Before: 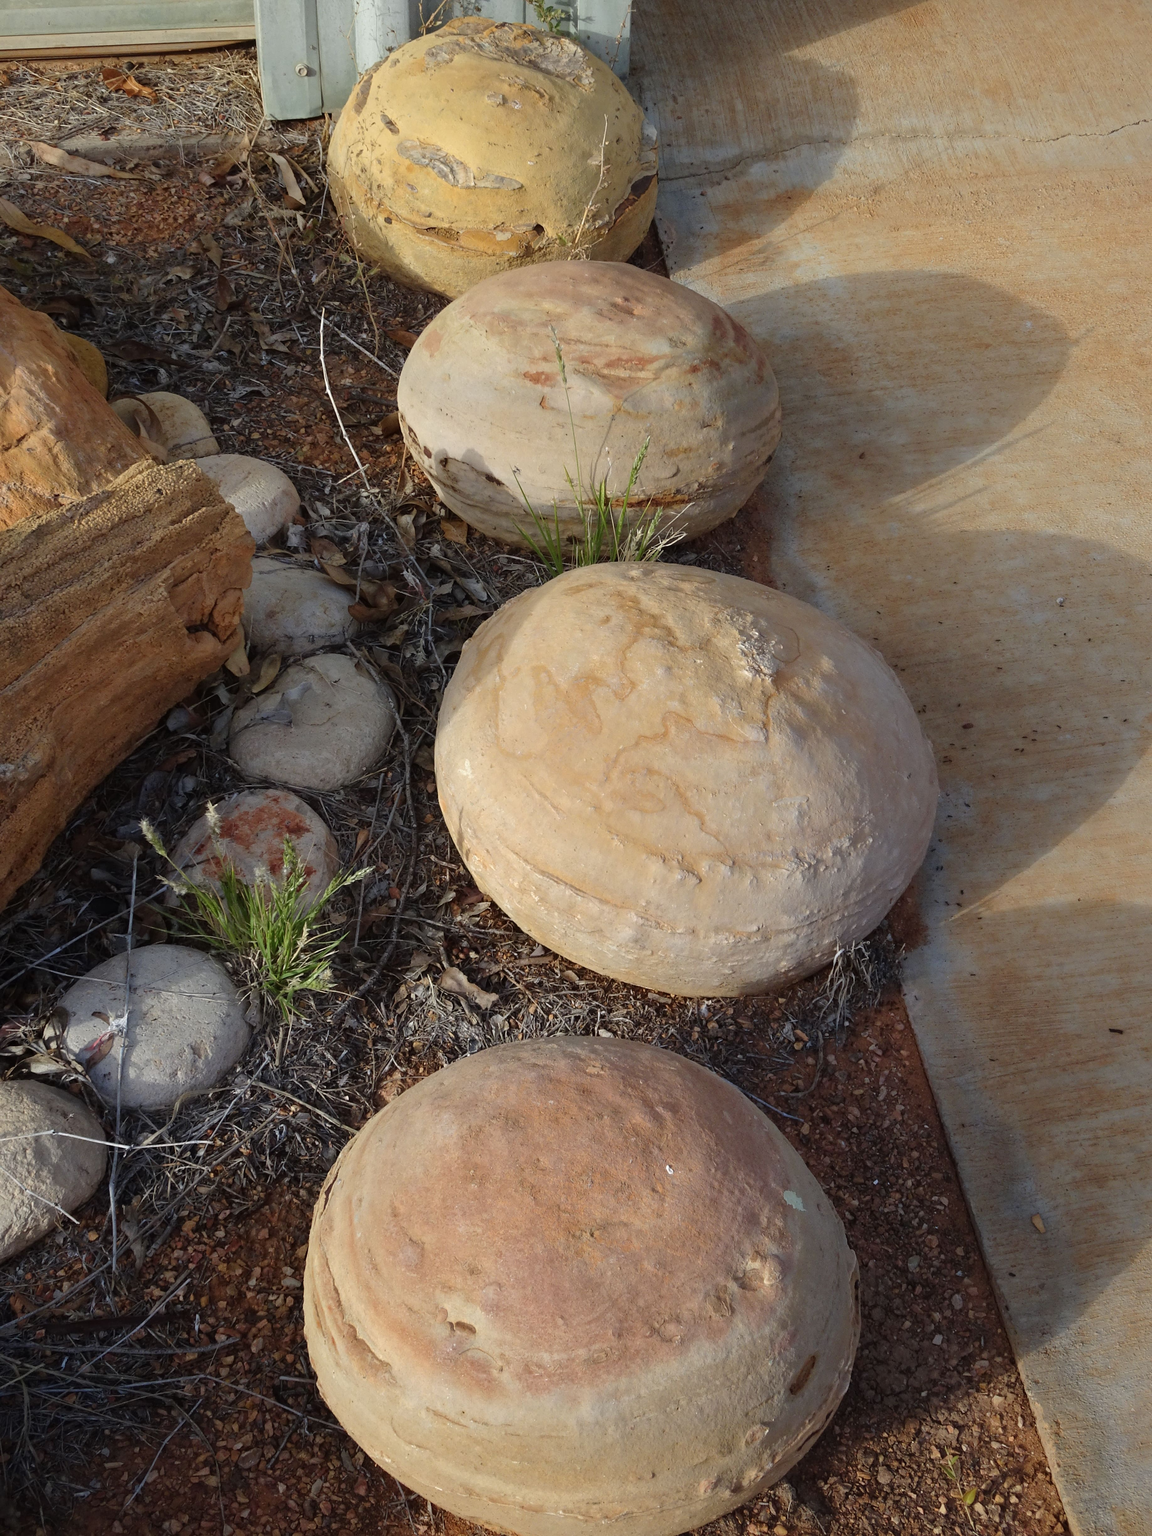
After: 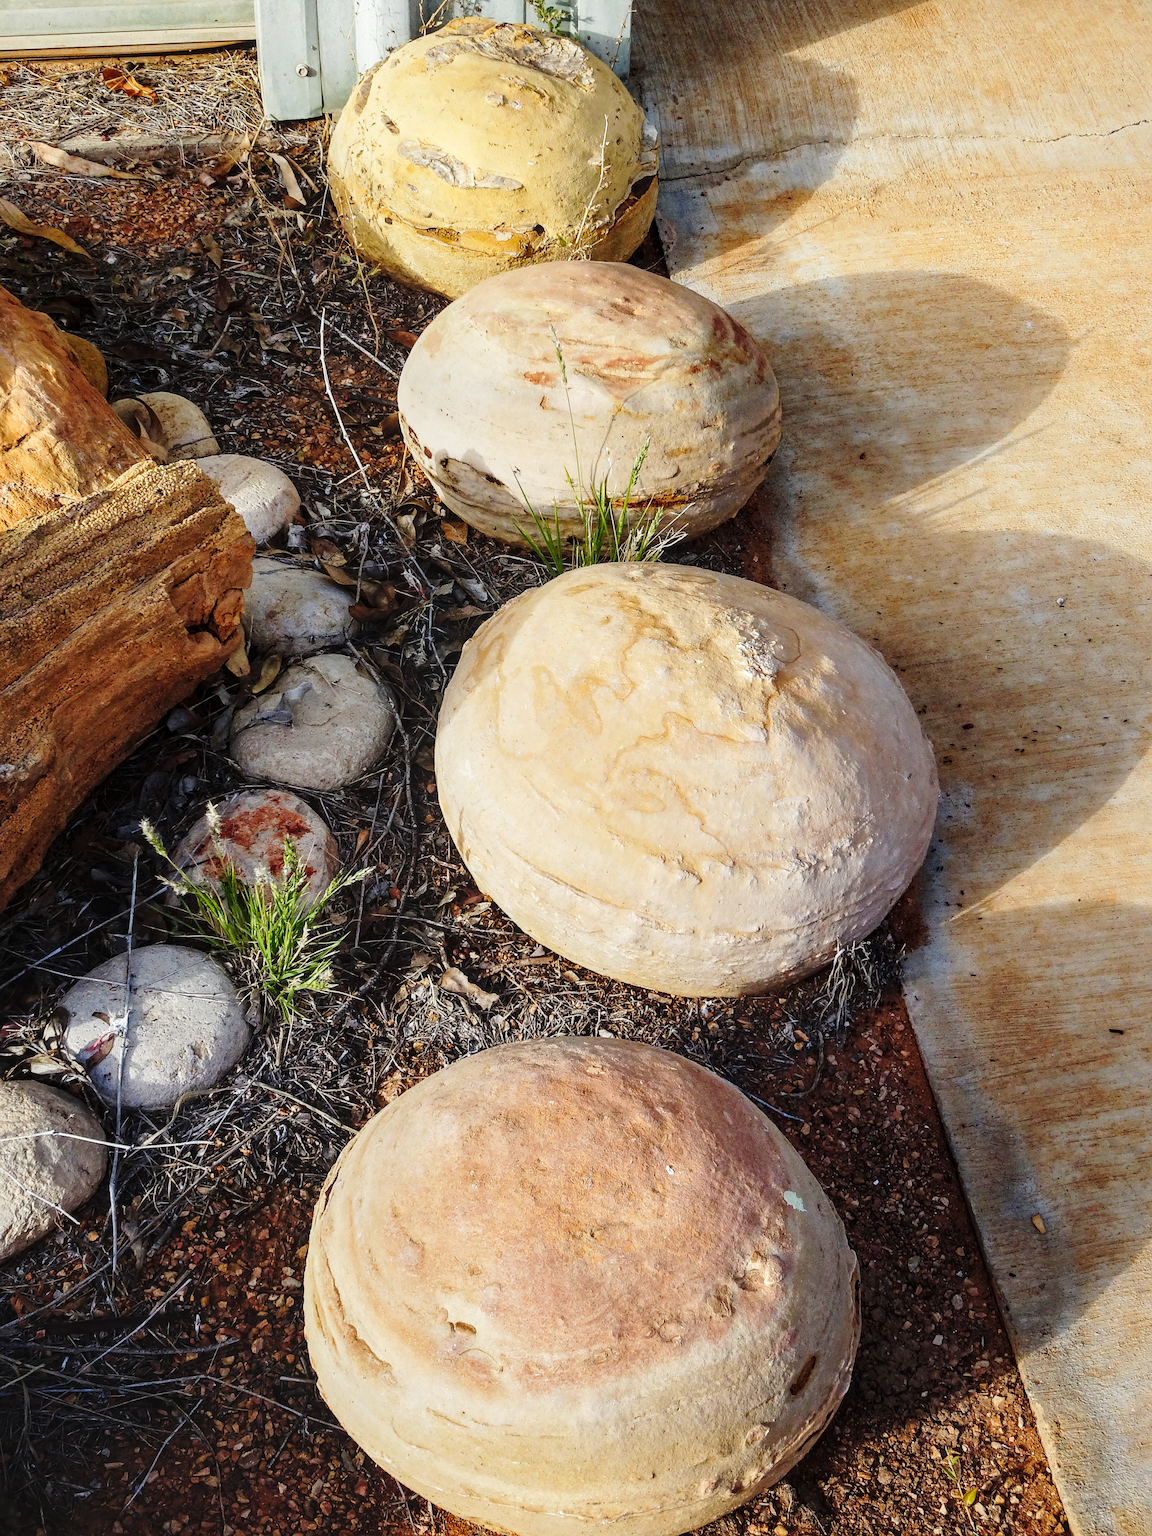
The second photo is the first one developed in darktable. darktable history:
base curve: curves: ch0 [(0, 0) (0.028, 0.03) (0.121, 0.232) (0.46, 0.748) (0.859, 0.968) (1, 1)], preserve colors none
local contrast: on, module defaults
tone curve: curves: ch0 [(0, 0) (0.003, 0.012) (0.011, 0.015) (0.025, 0.02) (0.044, 0.032) (0.069, 0.044) (0.1, 0.063) (0.136, 0.085) (0.177, 0.121) (0.224, 0.159) (0.277, 0.207) (0.335, 0.261) (0.399, 0.328) (0.468, 0.41) (0.543, 0.506) (0.623, 0.609) (0.709, 0.719) (0.801, 0.82) (0.898, 0.907) (1, 1)], preserve colors none
sharpen: on, module defaults
